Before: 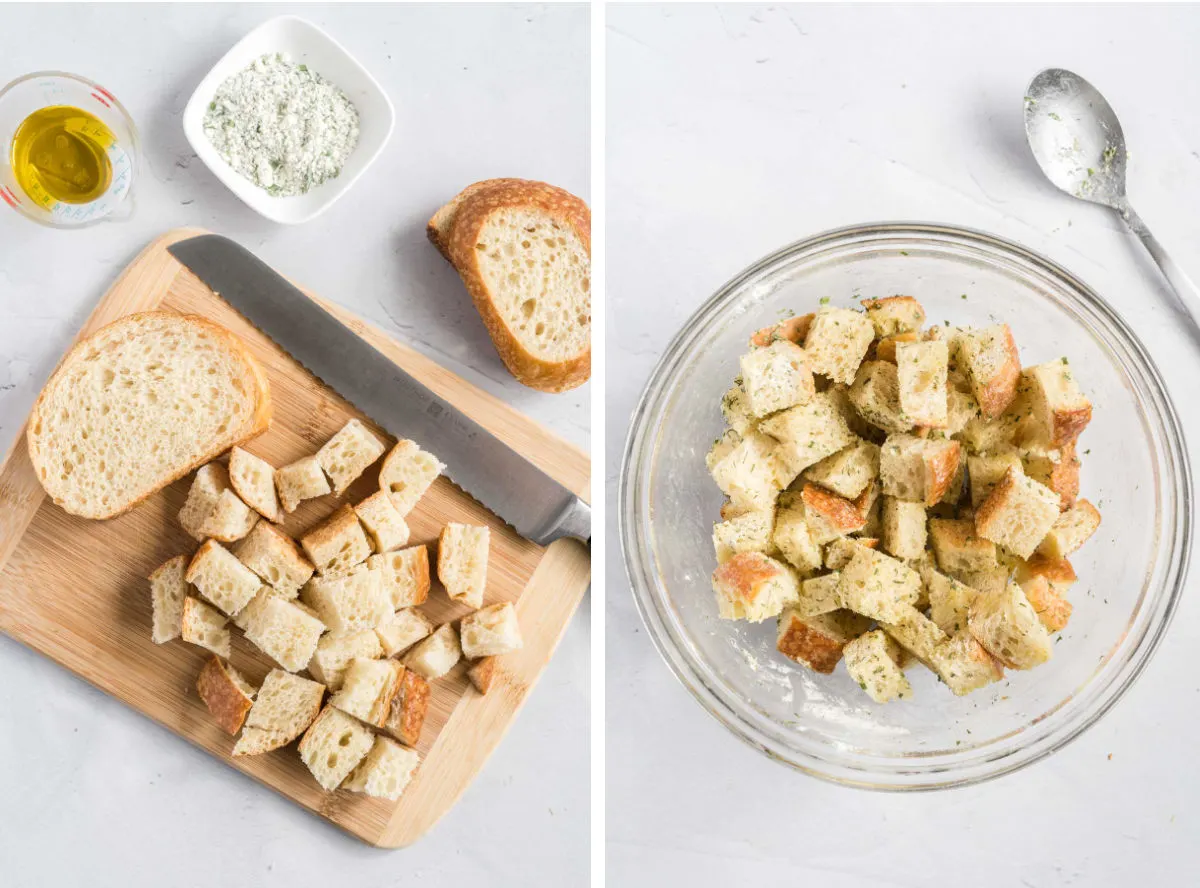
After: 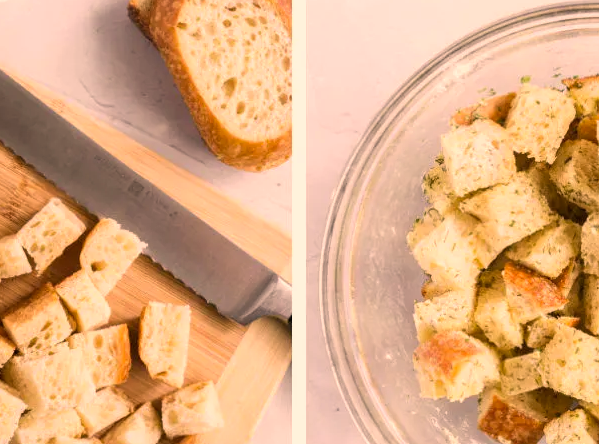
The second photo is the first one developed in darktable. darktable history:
color correction: highlights a* 17.88, highlights b* 18.79
crop: left 25%, top 25%, right 25%, bottom 25%
